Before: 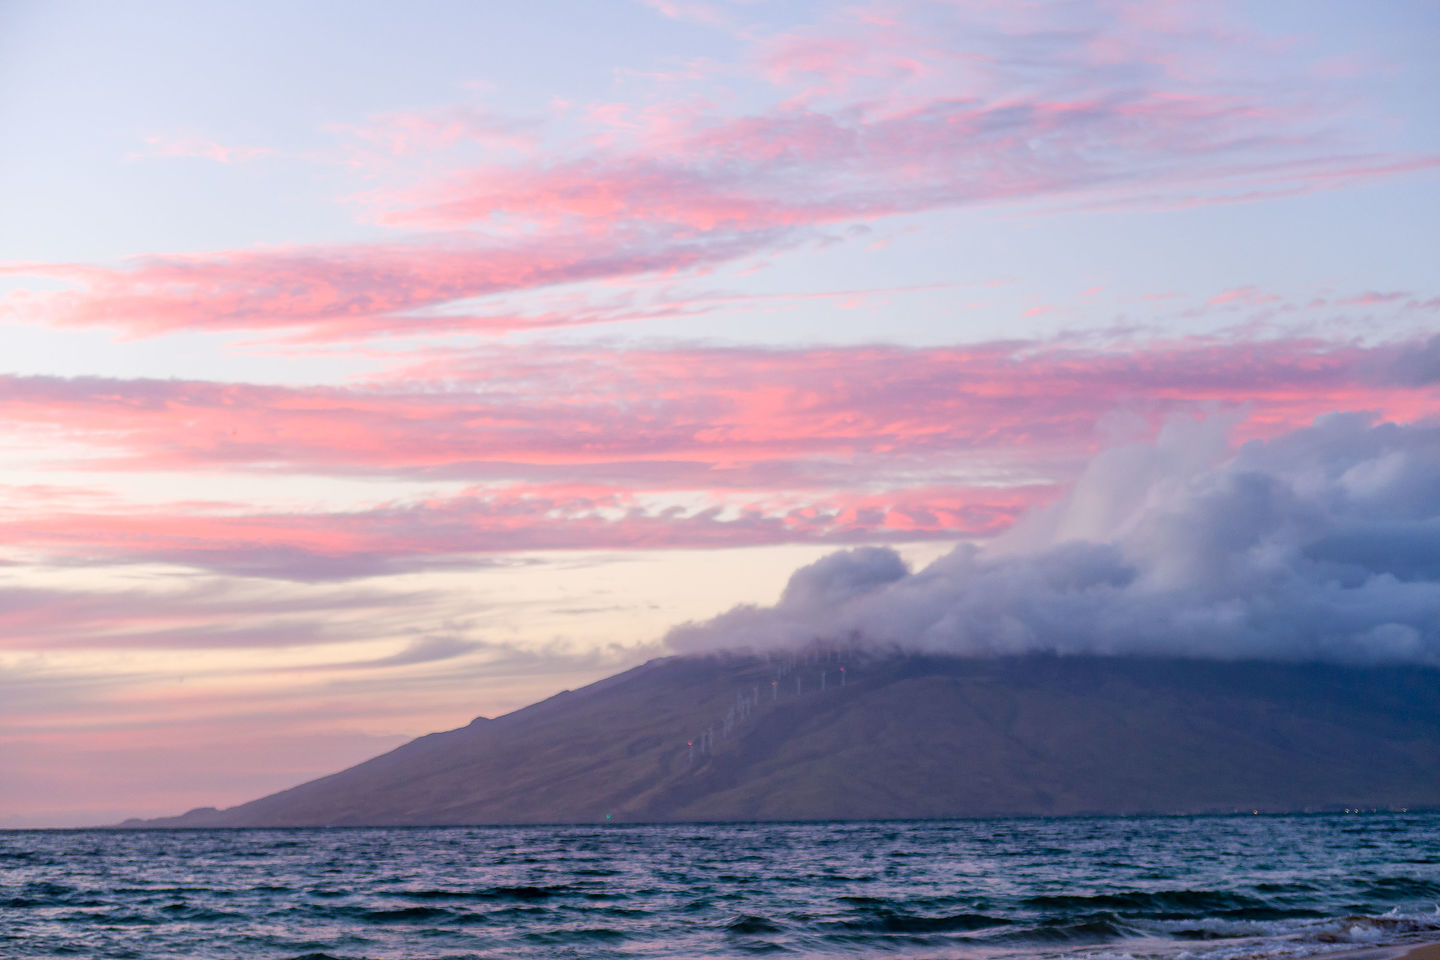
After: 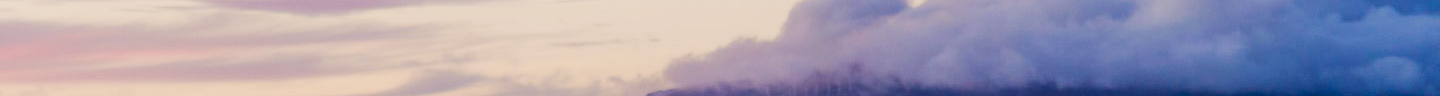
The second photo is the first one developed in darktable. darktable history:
crop and rotate: top 59.084%, bottom 30.916%
filmic rgb: black relative exposure -5 EV, hardness 2.88, contrast 1.3, highlights saturation mix -30%
color balance rgb: shadows lift › chroma 3%, shadows lift › hue 280.8°, power › hue 330°, highlights gain › chroma 3%, highlights gain › hue 75.6°, global offset › luminance 1.5%, perceptual saturation grading › global saturation 20%, perceptual saturation grading › highlights -25%, perceptual saturation grading › shadows 50%, global vibrance 30%
color zones: curves: ch1 [(0.077, 0.436) (0.25, 0.5) (0.75, 0.5)]
